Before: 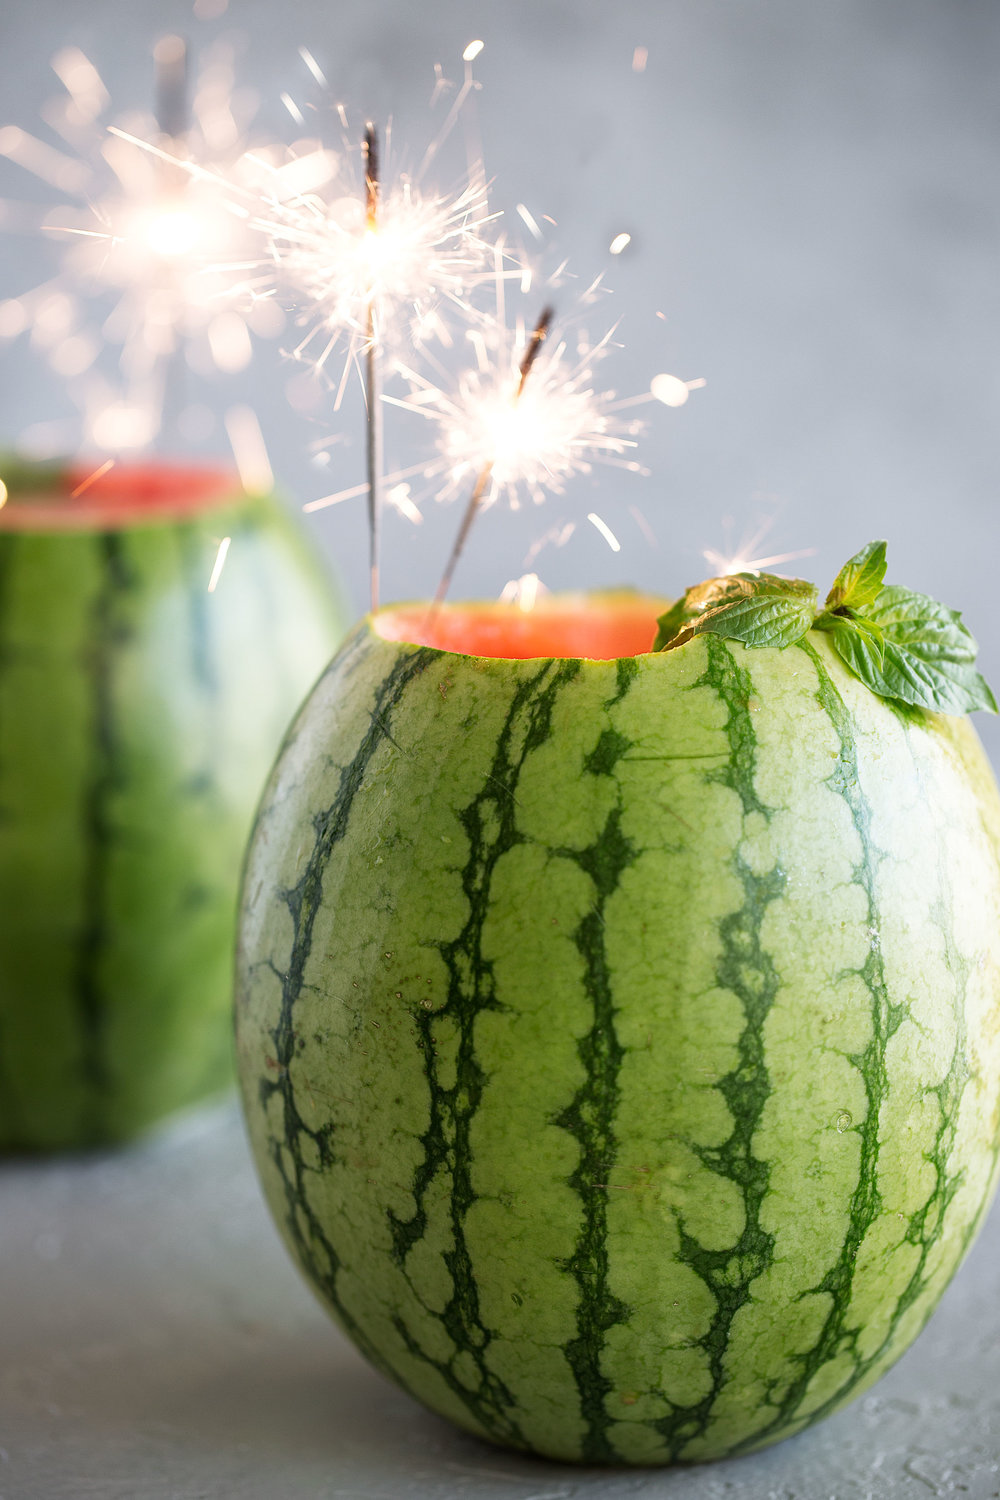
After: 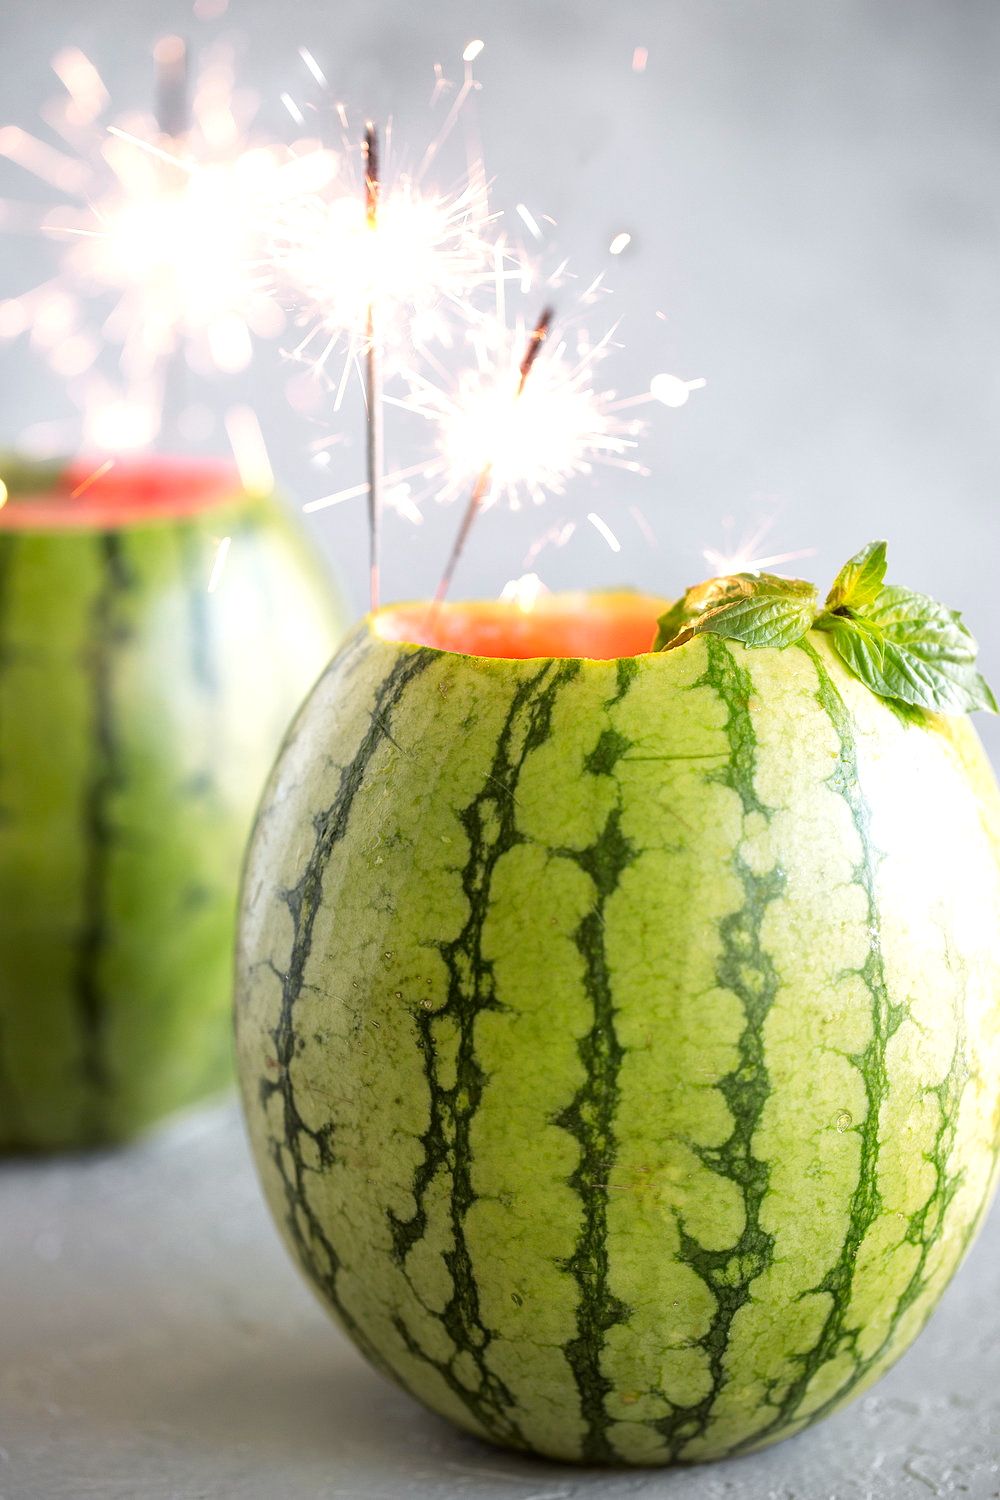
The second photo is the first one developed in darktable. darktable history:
exposure: black level correction 0.001, exposure 0.5 EV, compensate exposure bias true, compensate highlight preservation false
tone curve: curves: ch0 [(0, 0.013) (0.036, 0.035) (0.274, 0.288) (0.504, 0.536) (0.844, 0.84) (1, 0.97)]; ch1 [(0, 0) (0.389, 0.403) (0.462, 0.48) (0.499, 0.5) (0.524, 0.529) (0.567, 0.603) (0.626, 0.651) (0.749, 0.781) (1, 1)]; ch2 [(0, 0) (0.464, 0.478) (0.5, 0.501) (0.533, 0.539) (0.599, 0.6) (0.704, 0.732) (1, 1)], color space Lab, independent channels, preserve colors none
